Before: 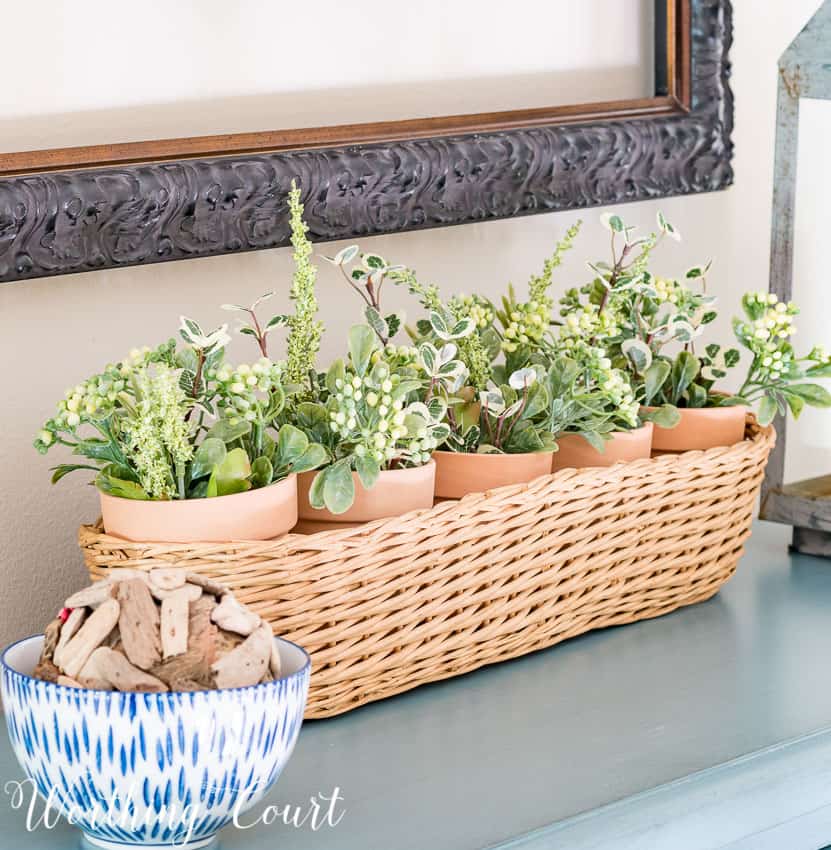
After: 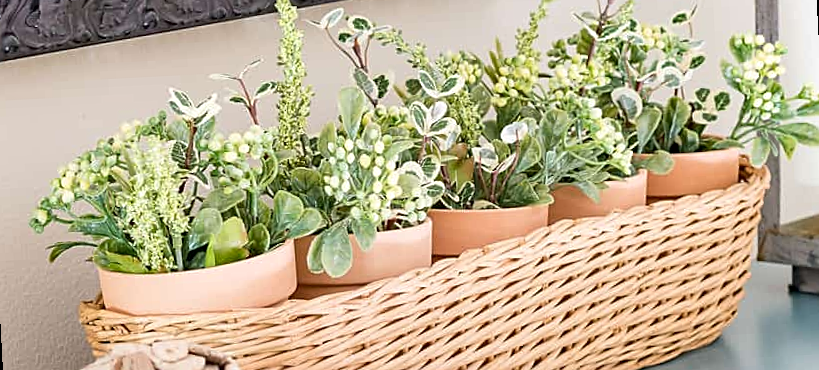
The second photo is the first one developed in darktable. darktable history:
sharpen: on, module defaults
rotate and perspective: rotation -3°, crop left 0.031, crop right 0.968, crop top 0.07, crop bottom 0.93
crop and rotate: top 26.056%, bottom 25.543%
local contrast: mode bilateral grid, contrast 20, coarseness 50, detail 120%, midtone range 0.2
